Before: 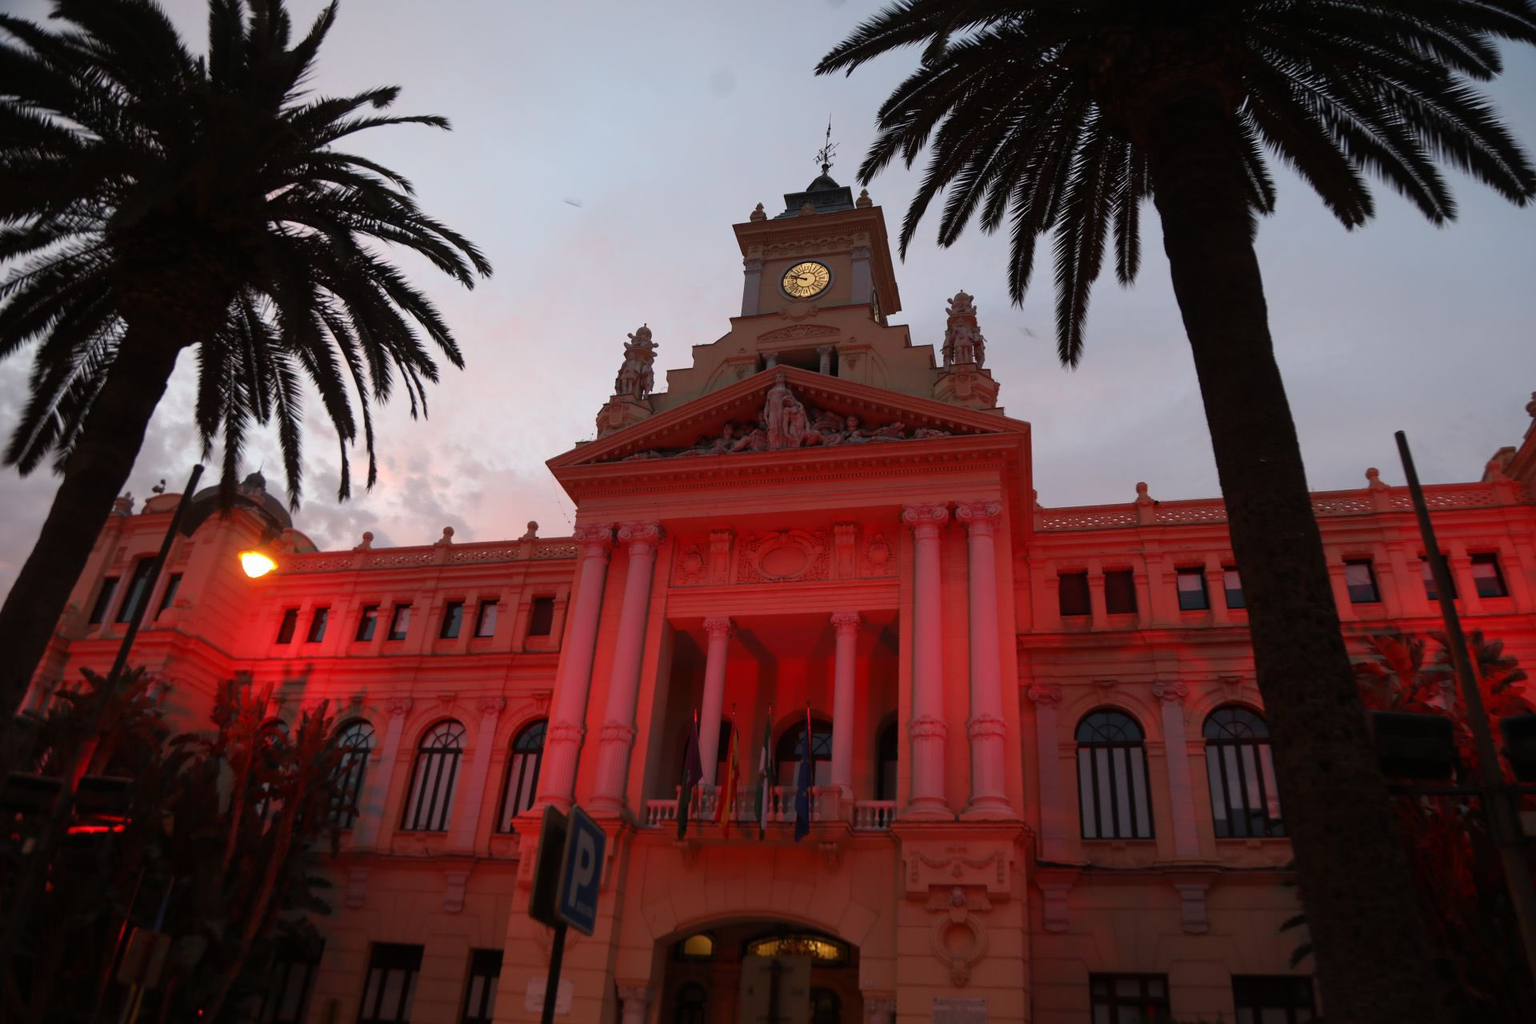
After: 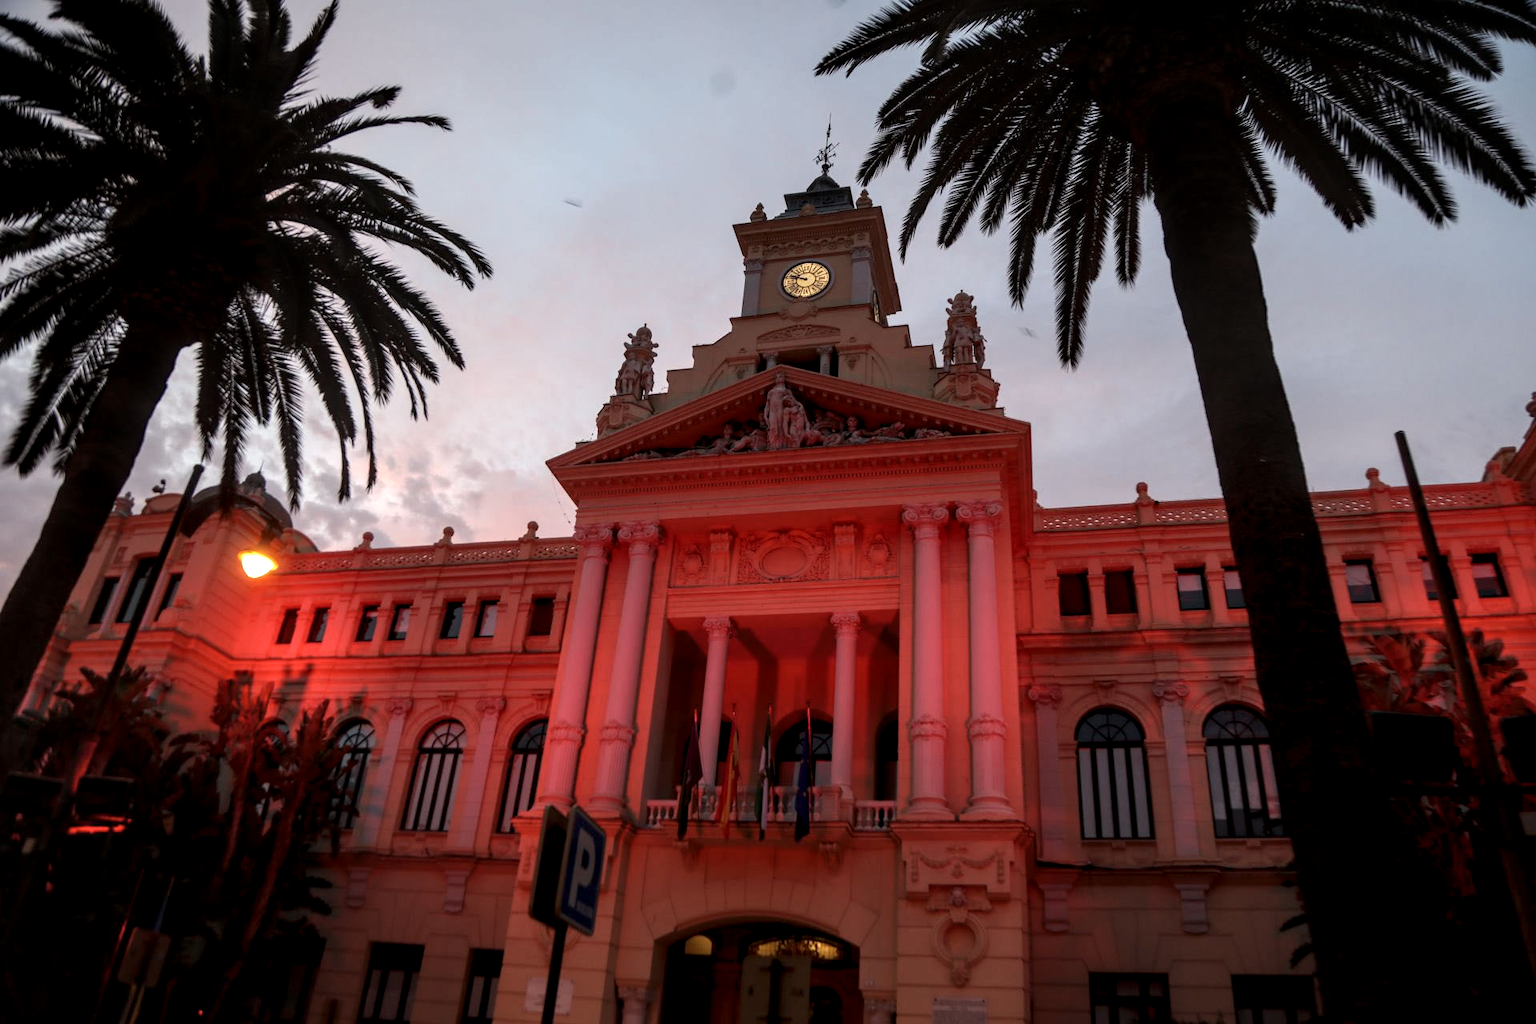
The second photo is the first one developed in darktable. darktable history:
local contrast: detail 153%
